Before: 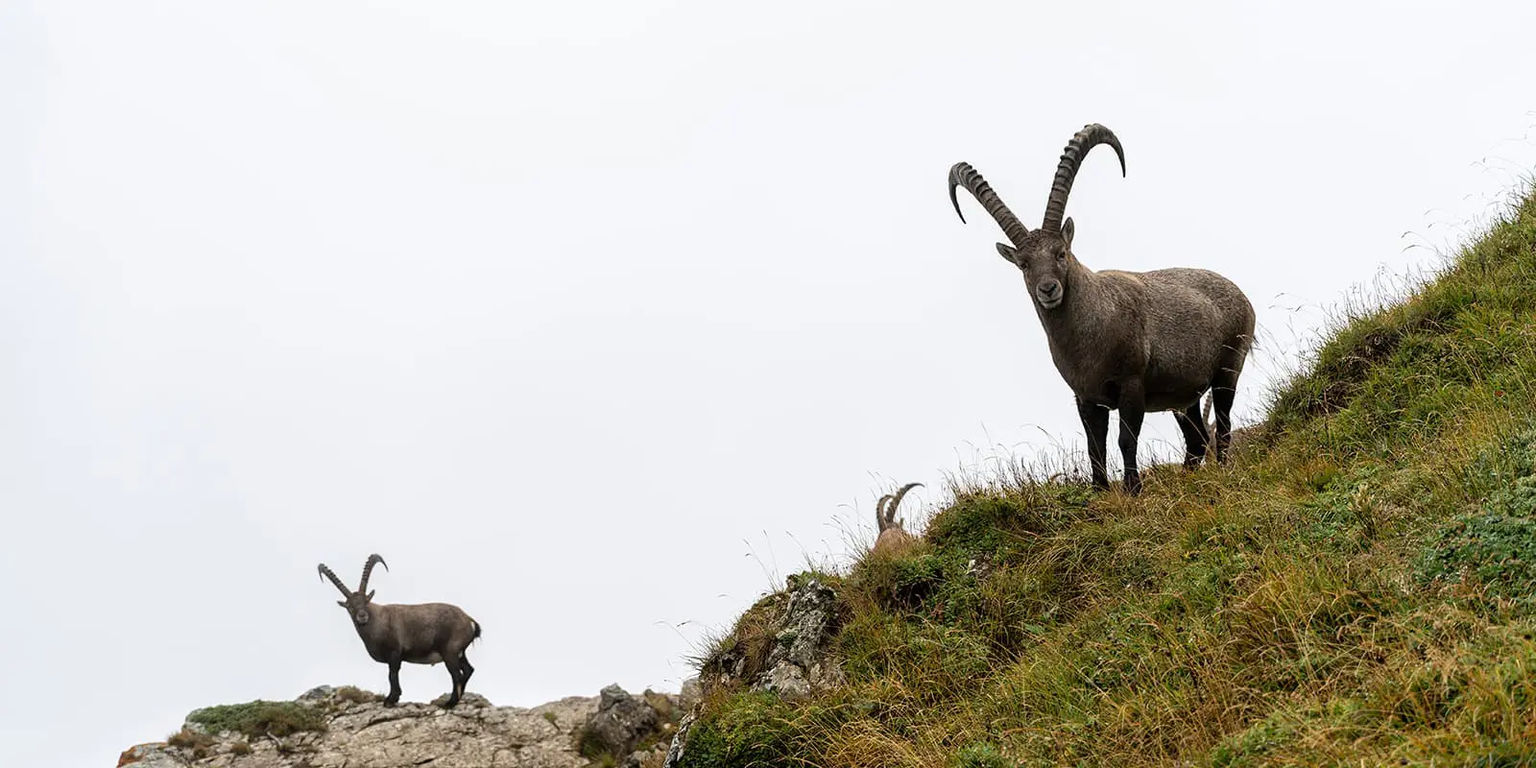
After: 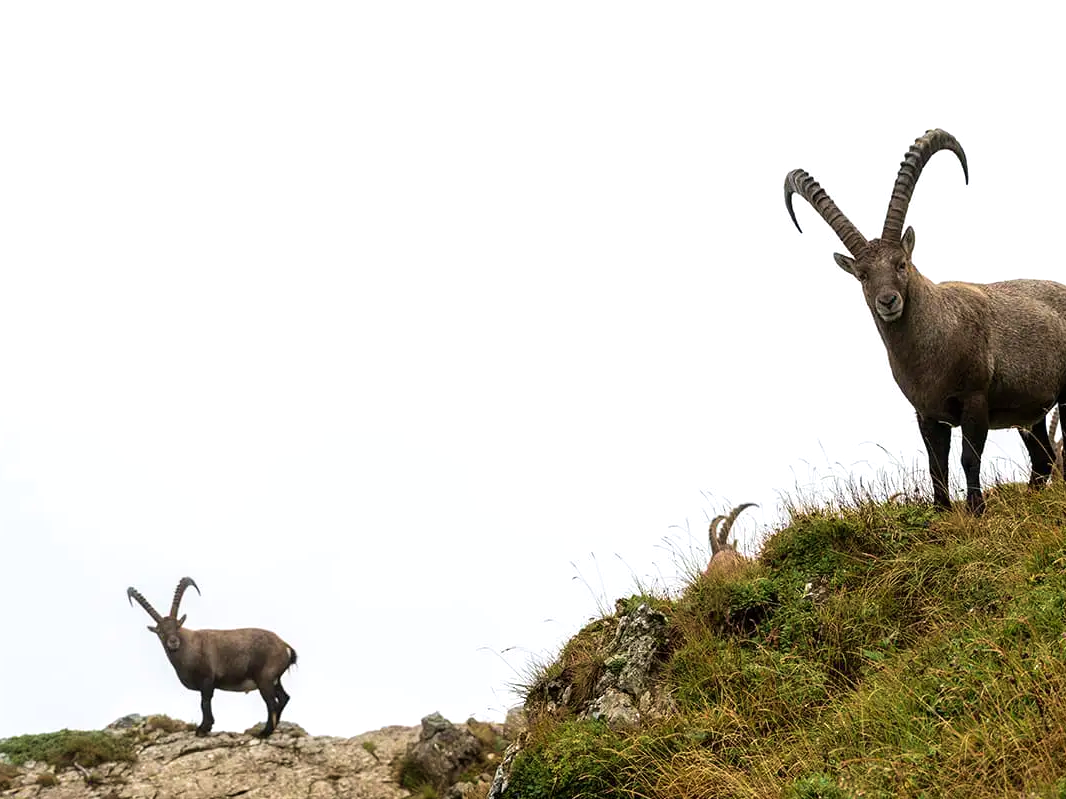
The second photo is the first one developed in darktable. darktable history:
crop and rotate: left 12.81%, right 20.518%
exposure: exposure 0.203 EV, compensate highlight preservation false
velvia: strength 44.38%
